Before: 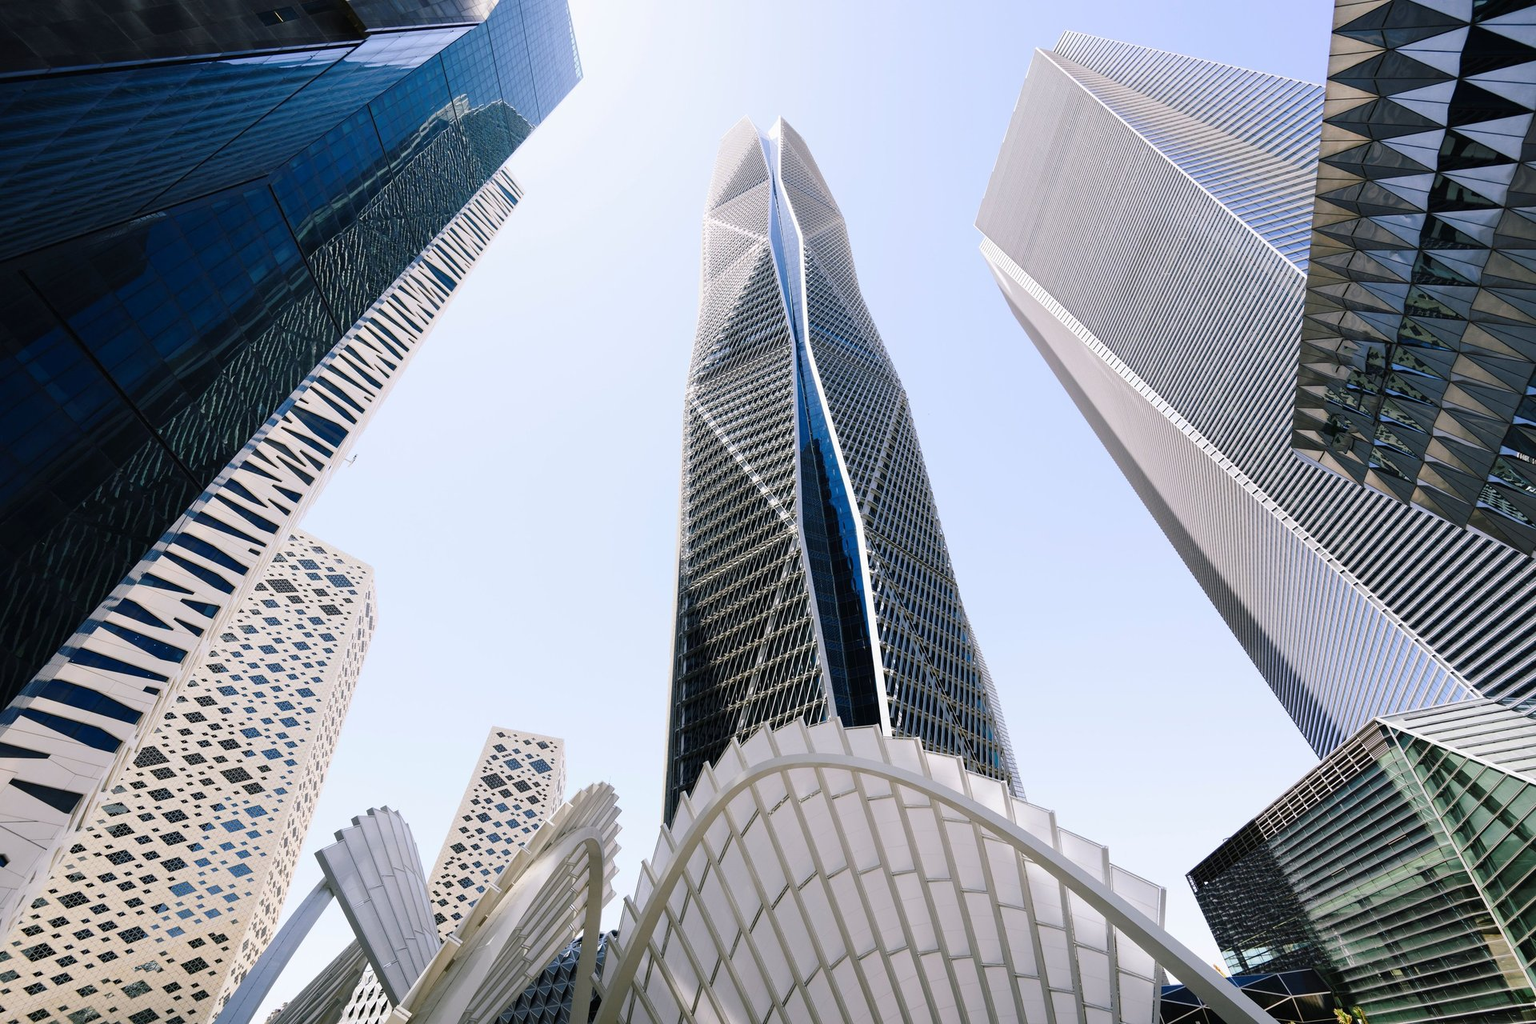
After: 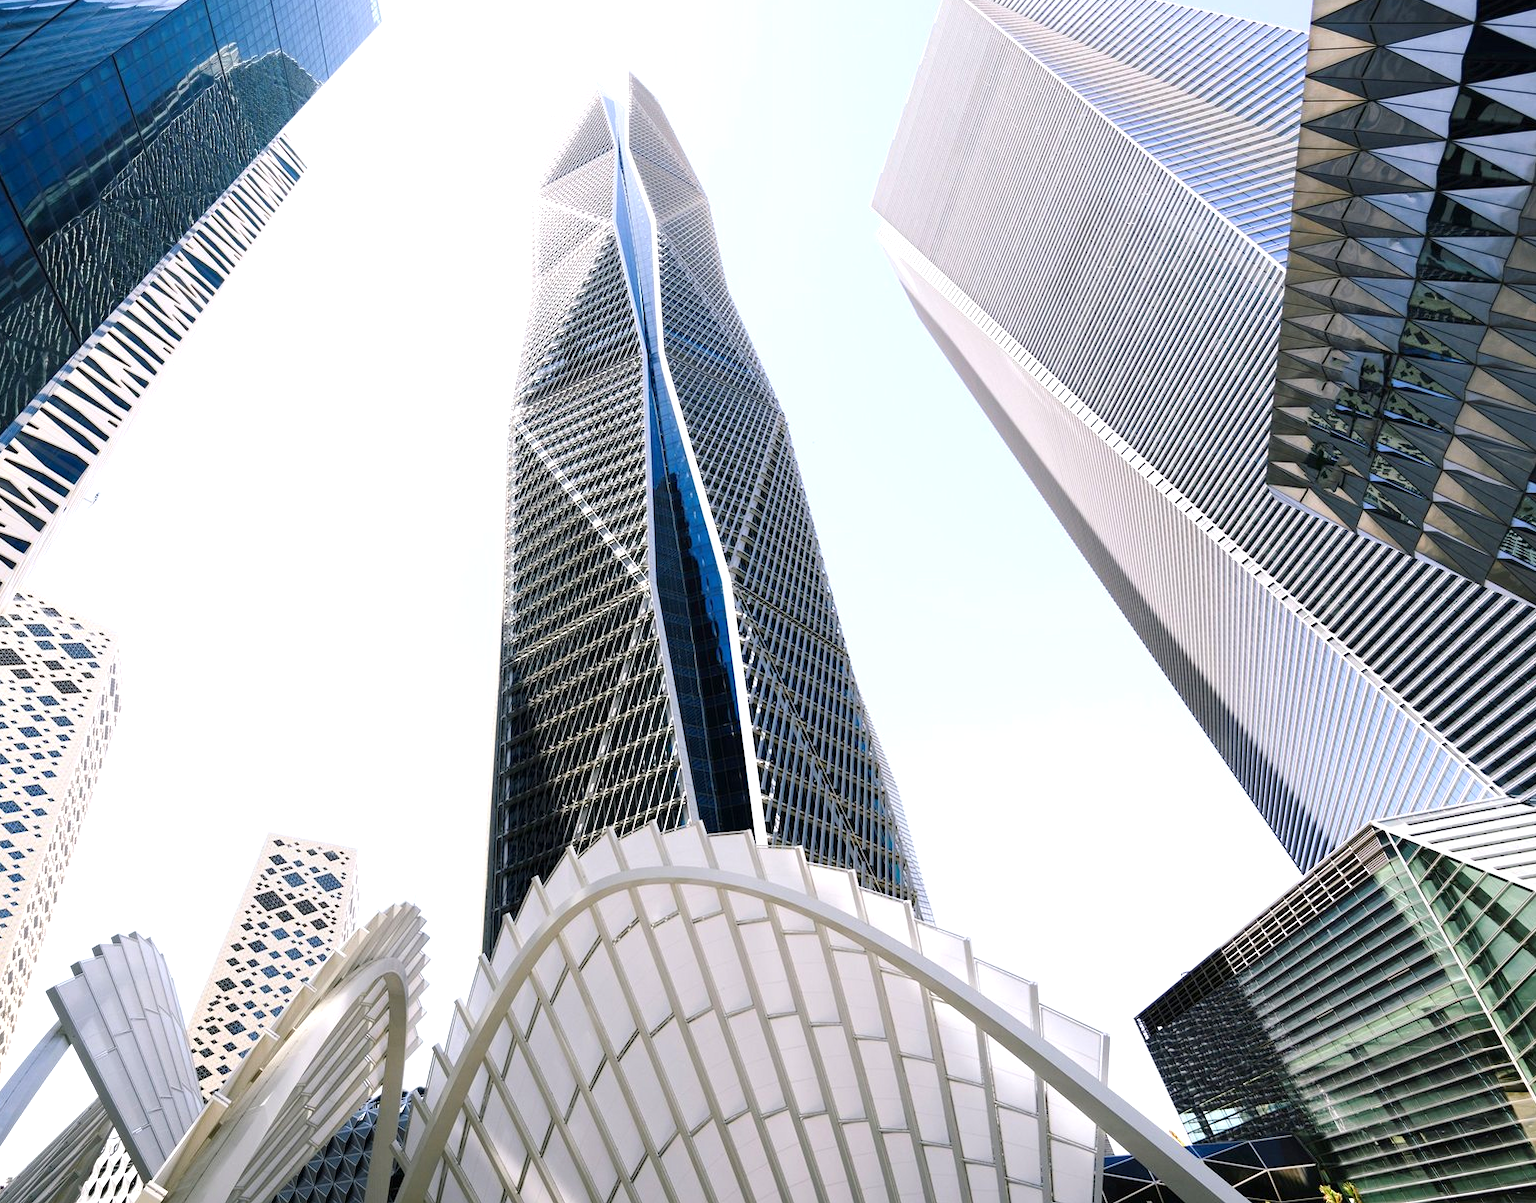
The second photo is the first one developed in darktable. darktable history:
exposure: black level correction 0.001, exposure 0.499 EV, compensate highlight preservation false
crop and rotate: left 18.106%, top 5.872%, right 1.832%
